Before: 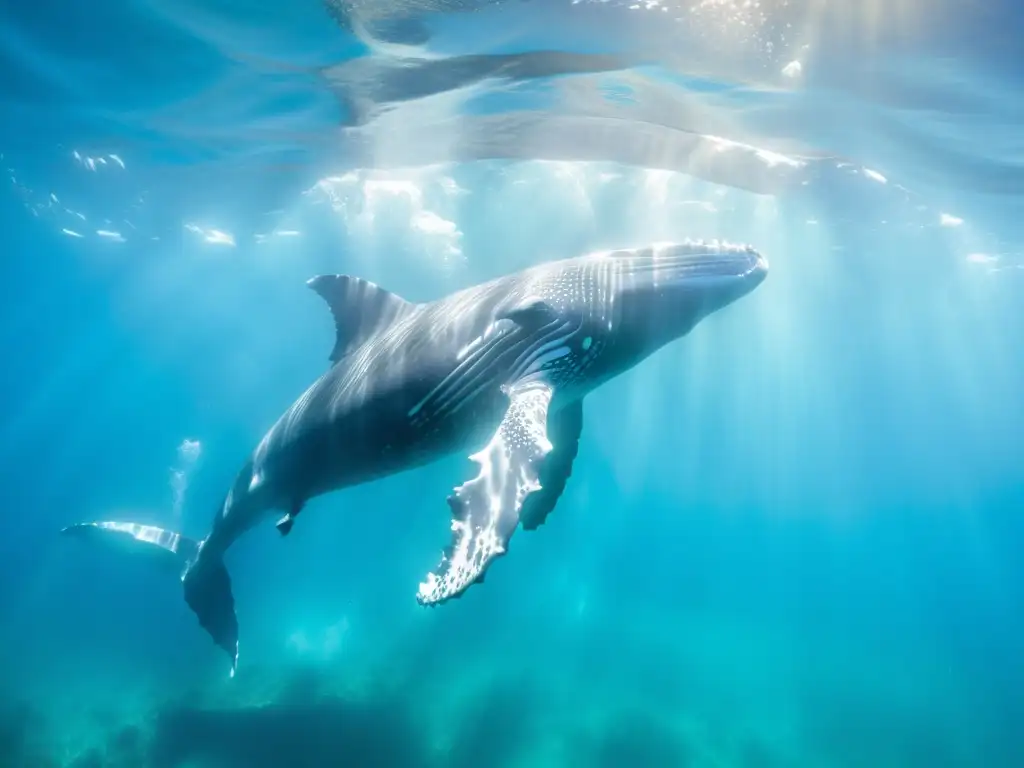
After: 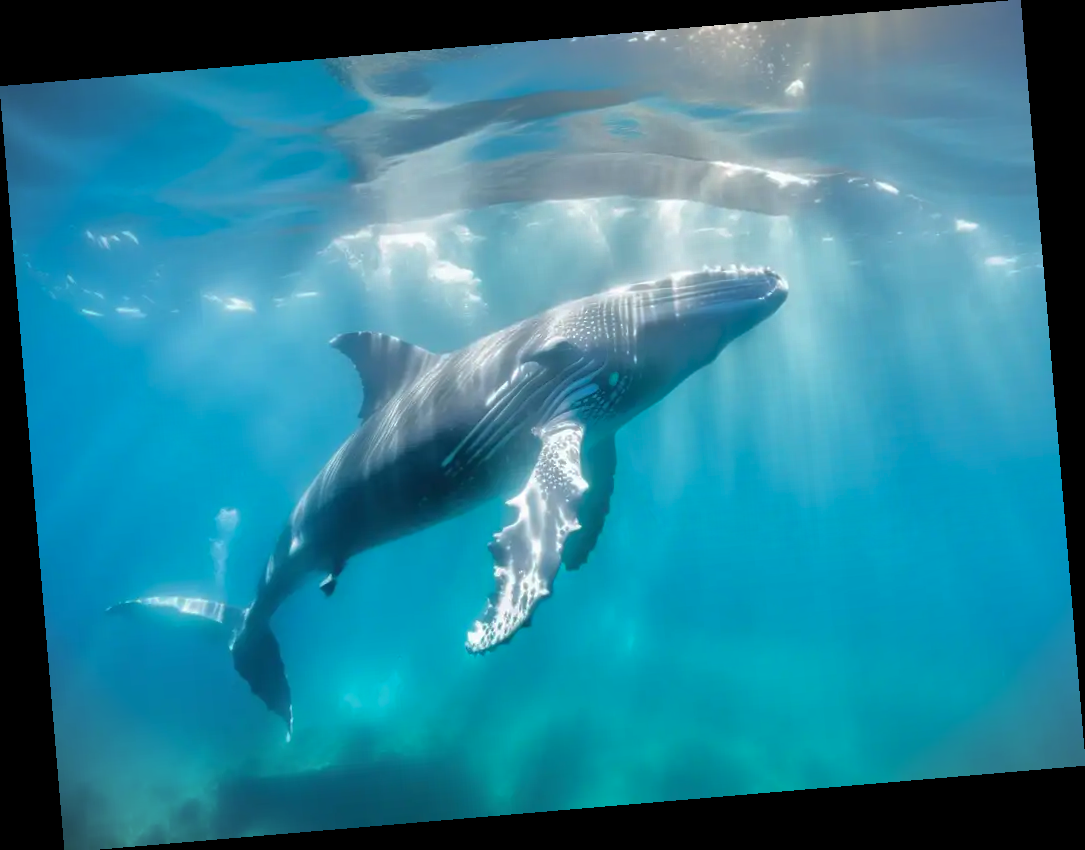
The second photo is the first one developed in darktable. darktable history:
crop: bottom 0.071%
vignetting: fall-off start 100%, fall-off radius 64.94%, automatic ratio true, unbound false
shadows and highlights: shadows 25, highlights -70
rotate and perspective: rotation -4.86°, automatic cropping off
